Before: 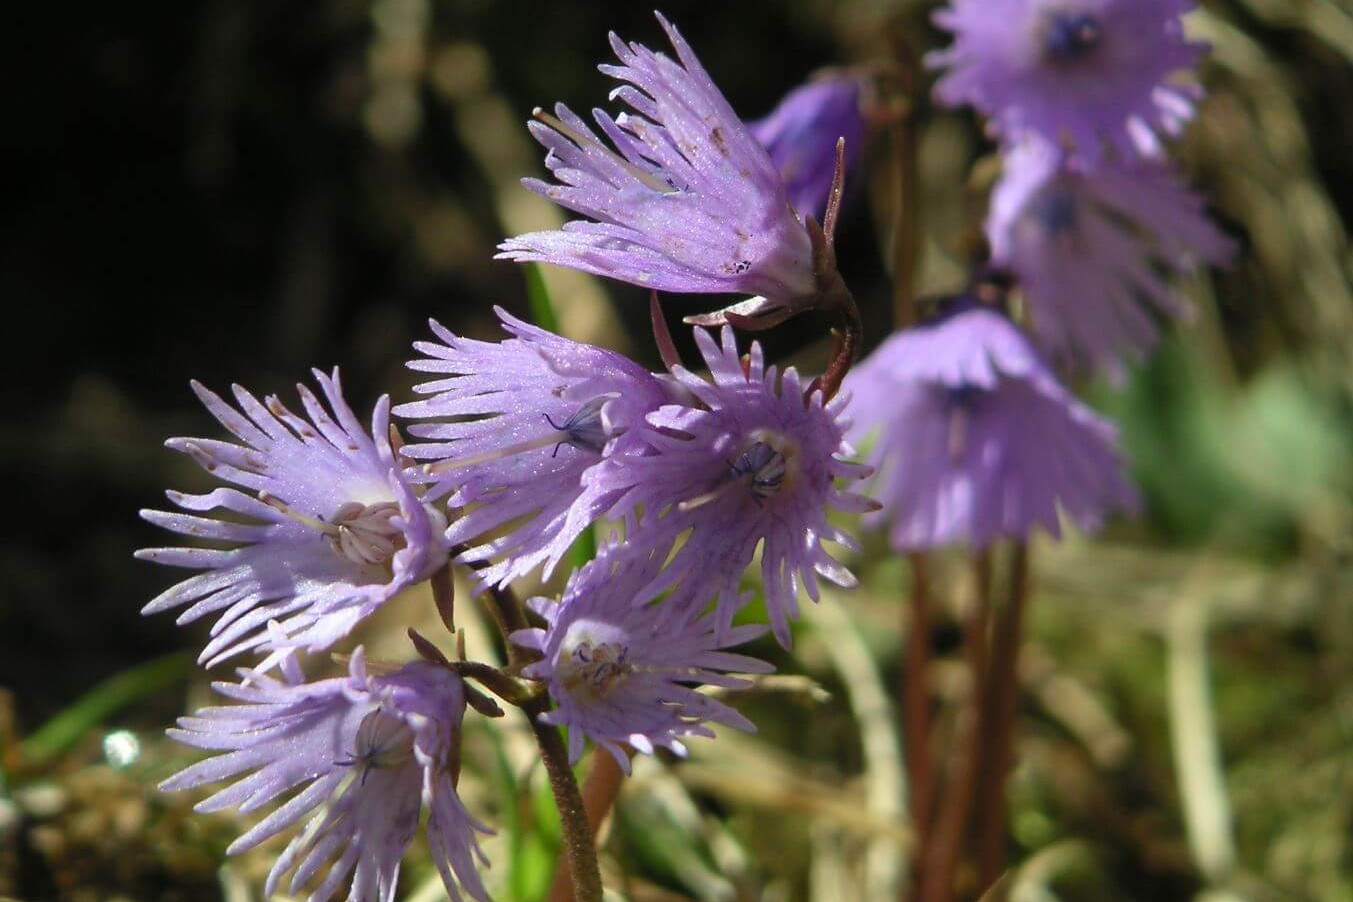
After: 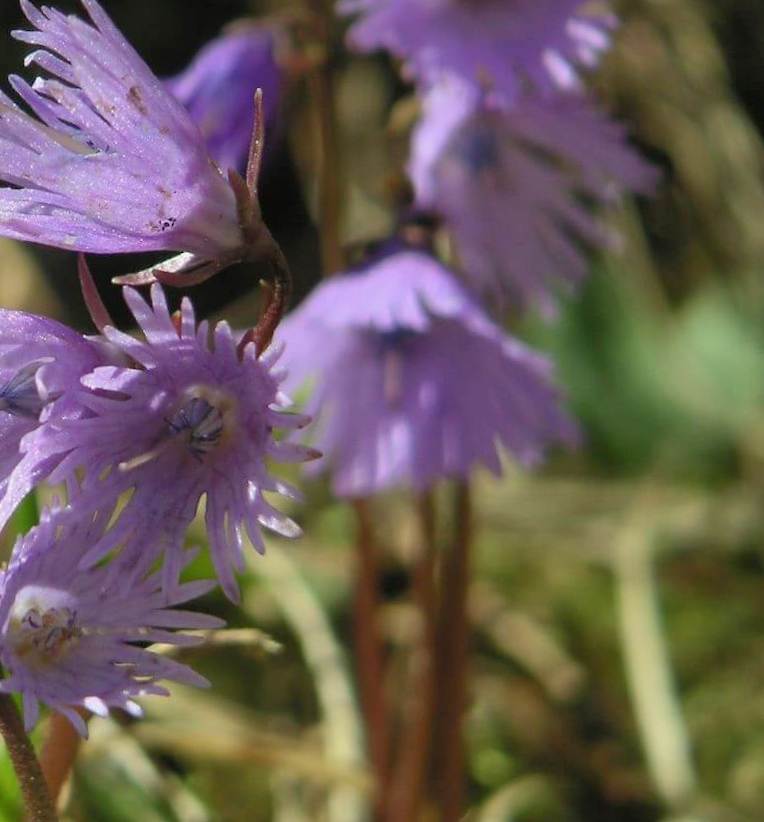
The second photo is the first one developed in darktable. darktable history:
crop: left 41.402%
rotate and perspective: rotation -3.52°, crop left 0.036, crop right 0.964, crop top 0.081, crop bottom 0.919
shadows and highlights: on, module defaults
